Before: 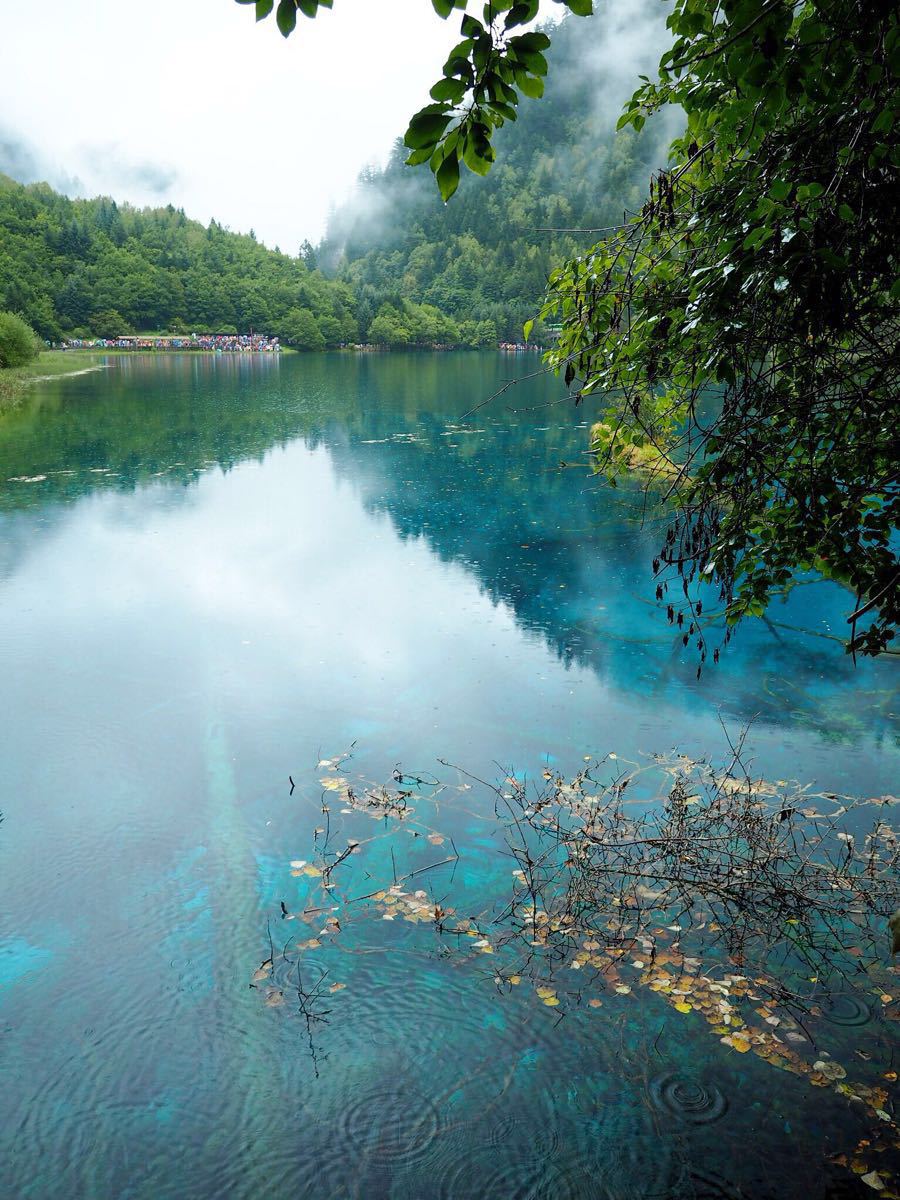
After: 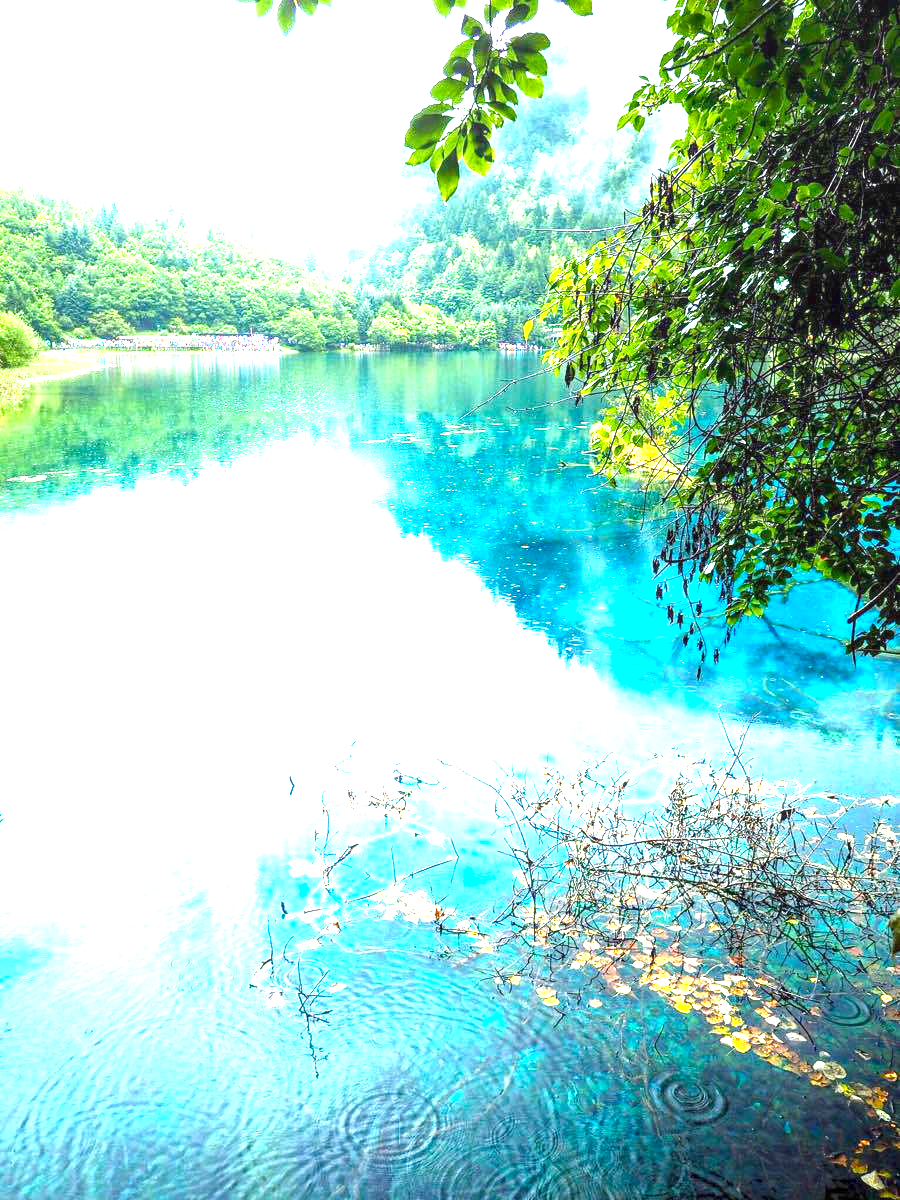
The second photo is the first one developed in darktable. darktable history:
local contrast: detail 130%
color balance rgb: perceptual saturation grading › global saturation 20%, perceptual saturation grading › highlights -25.022%, perceptual saturation grading › shadows 25.771%, perceptual brilliance grading › global brilliance 25.013%, global vibrance 20%
exposure: black level correction 0, exposure 1.455 EV, compensate highlight preservation false
